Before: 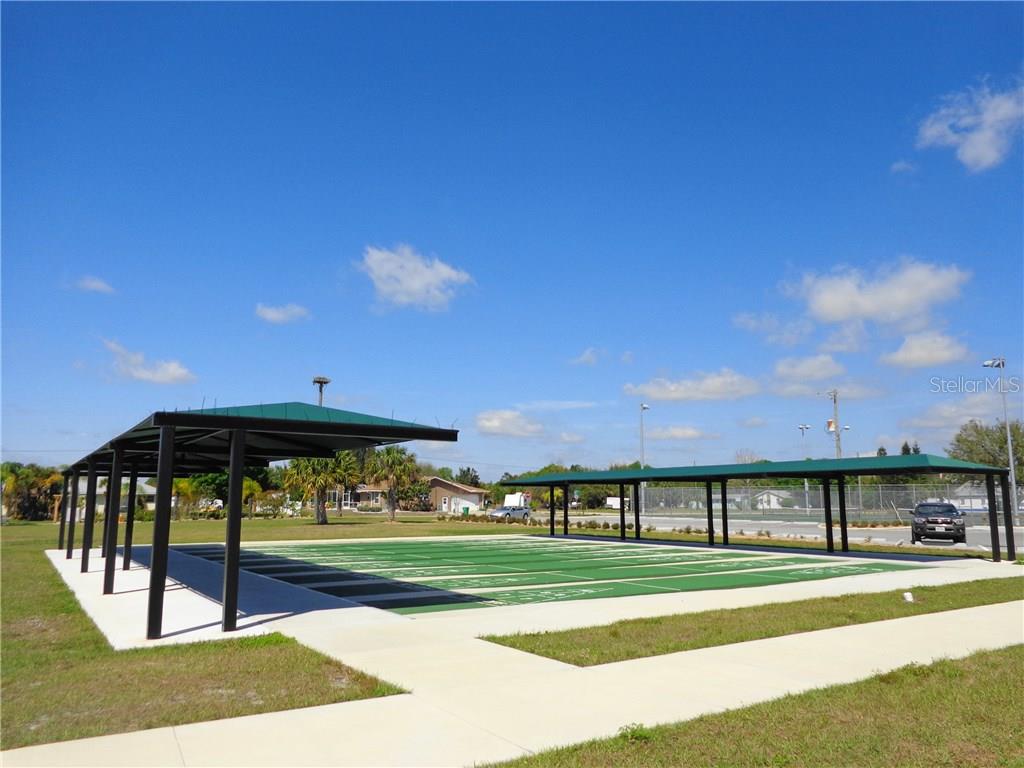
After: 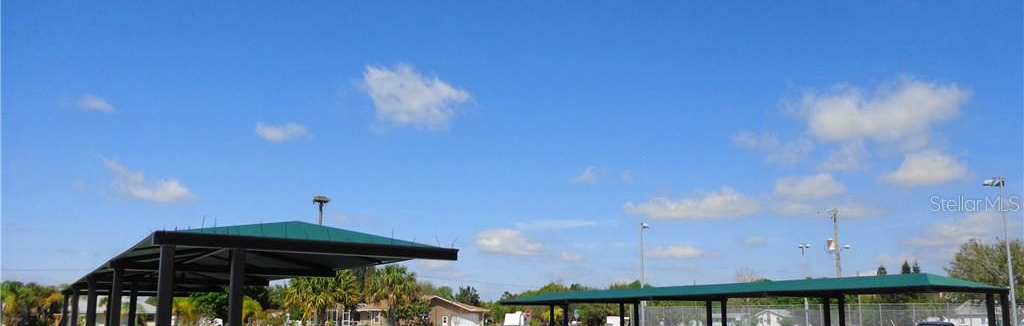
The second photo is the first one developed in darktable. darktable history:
crop and rotate: top 23.697%, bottom 33.798%
